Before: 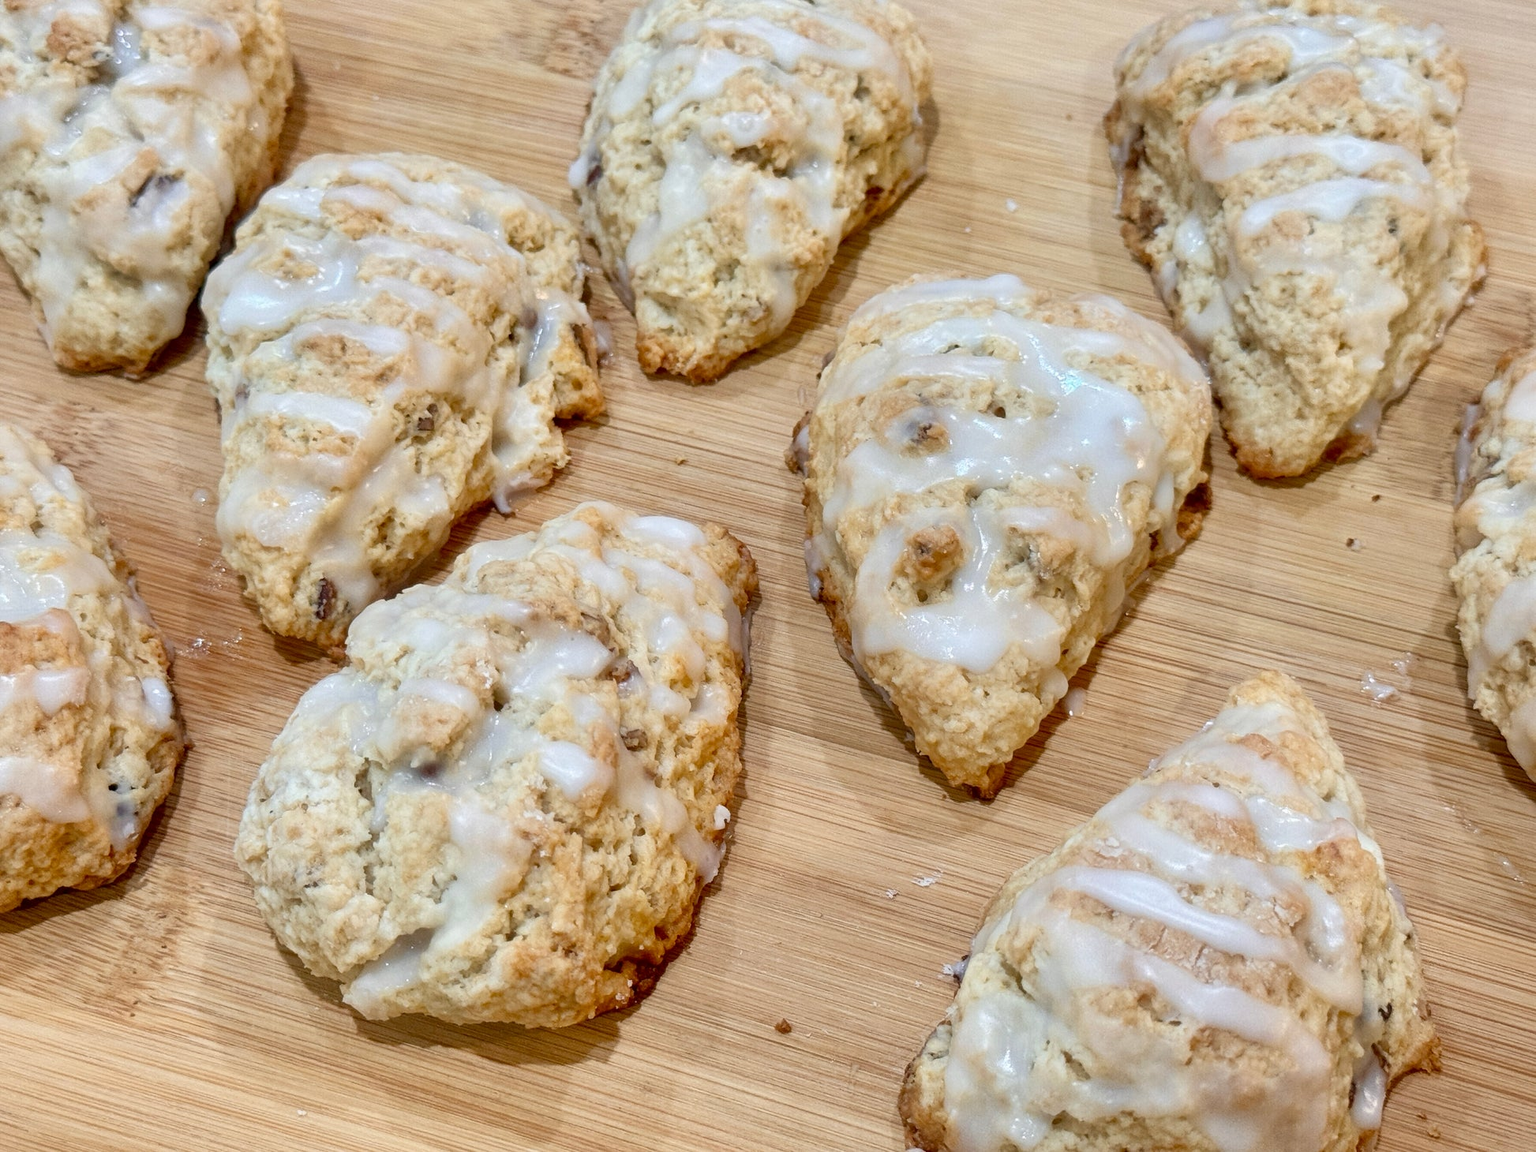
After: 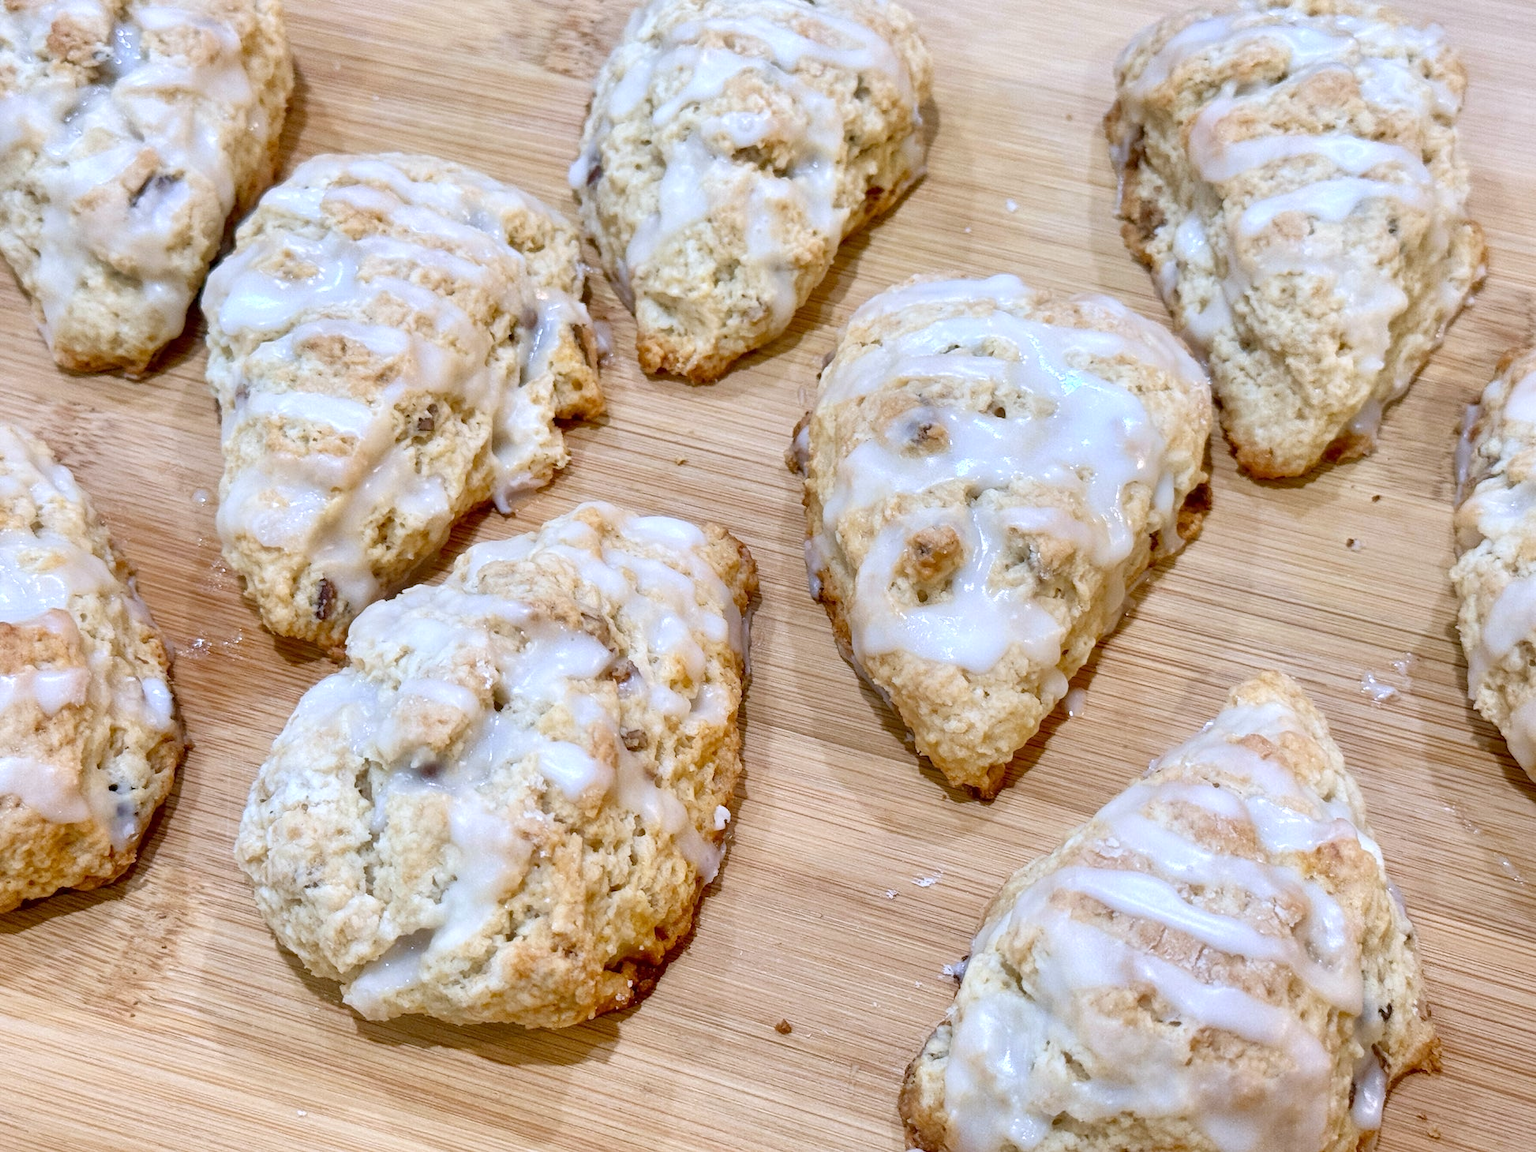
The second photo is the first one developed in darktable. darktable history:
exposure: exposure 0.217 EV, compensate highlight preservation false
white balance: red 0.967, blue 1.119, emerald 0.756
